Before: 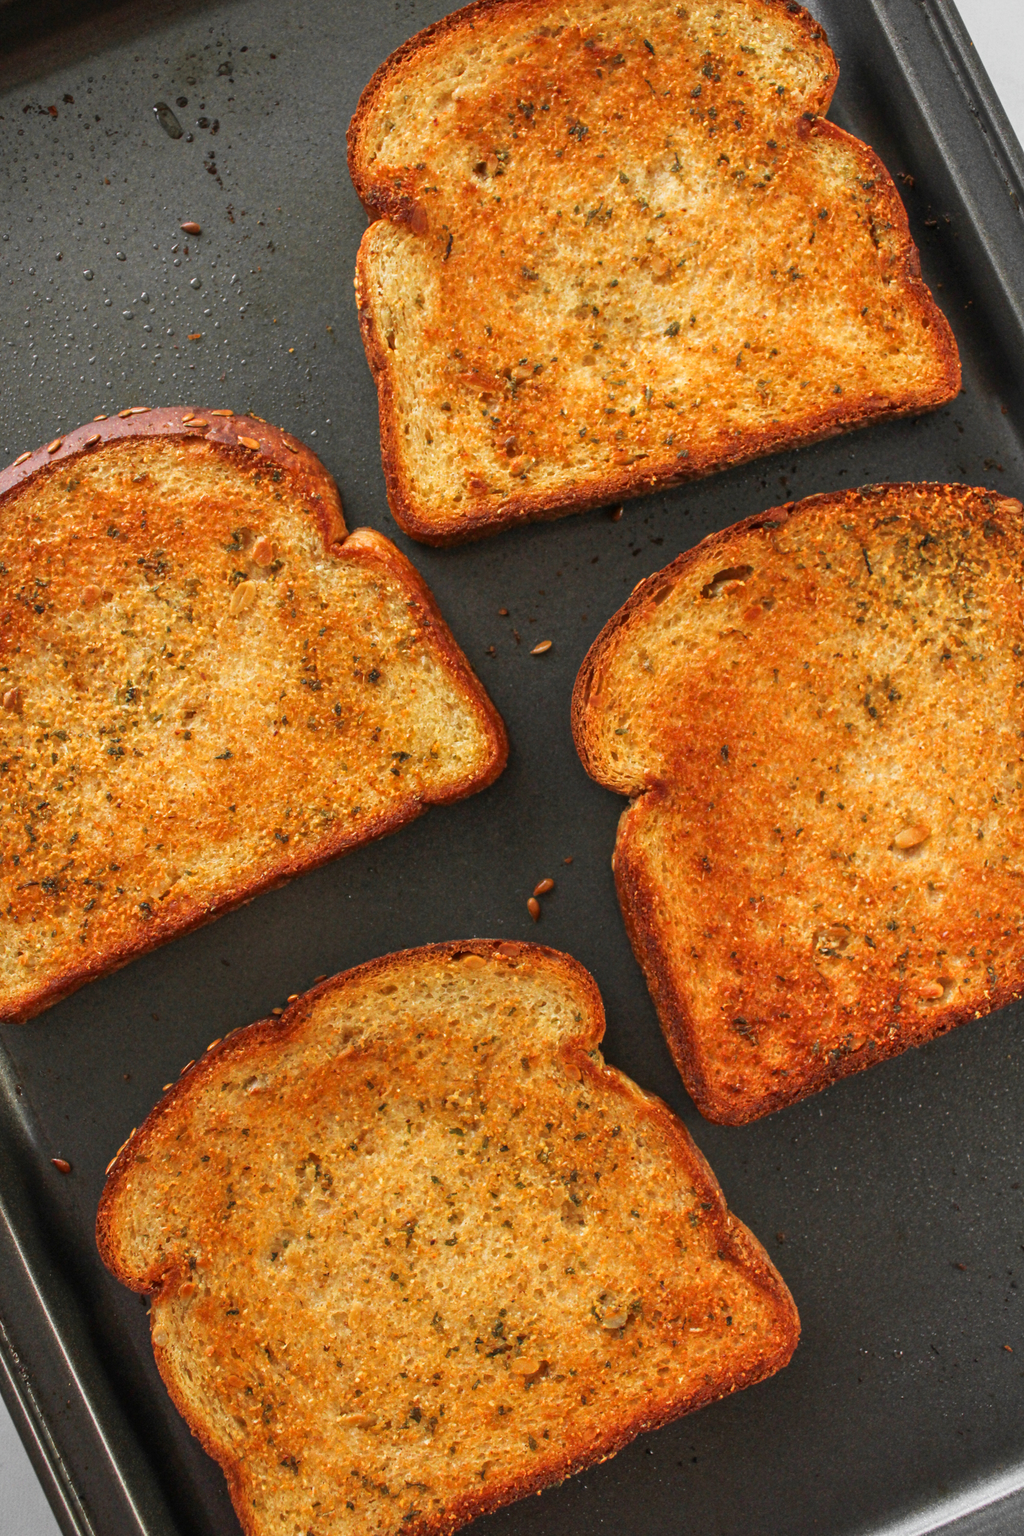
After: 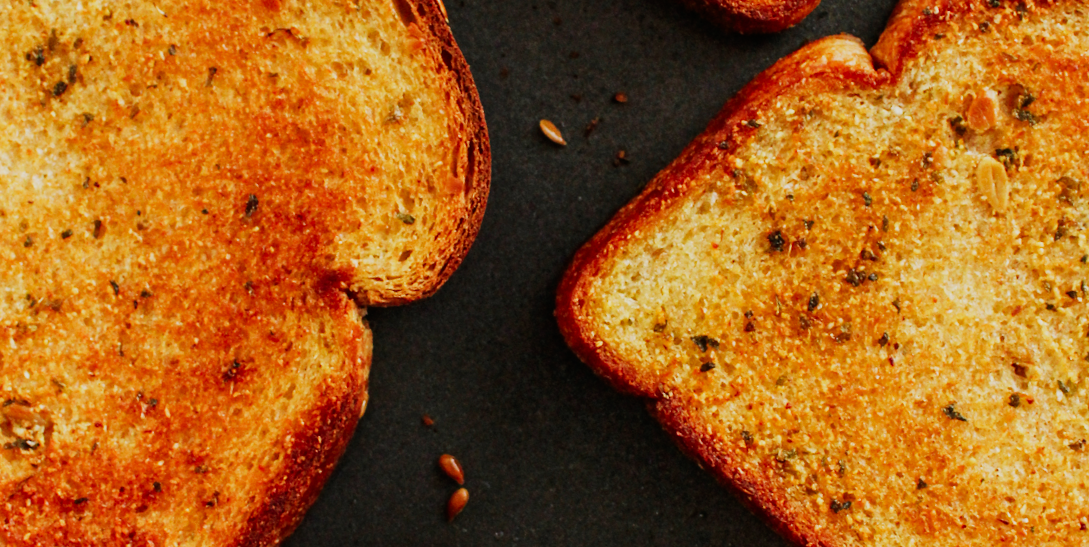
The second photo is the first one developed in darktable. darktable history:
crop and rotate: angle 16.12°, top 30.835%, bottom 35.653%
sigmoid: contrast 1.7, skew -0.2, preserve hue 0%, red attenuation 0.1, red rotation 0.035, green attenuation 0.1, green rotation -0.017, blue attenuation 0.15, blue rotation -0.052, base primaries Rec2020
